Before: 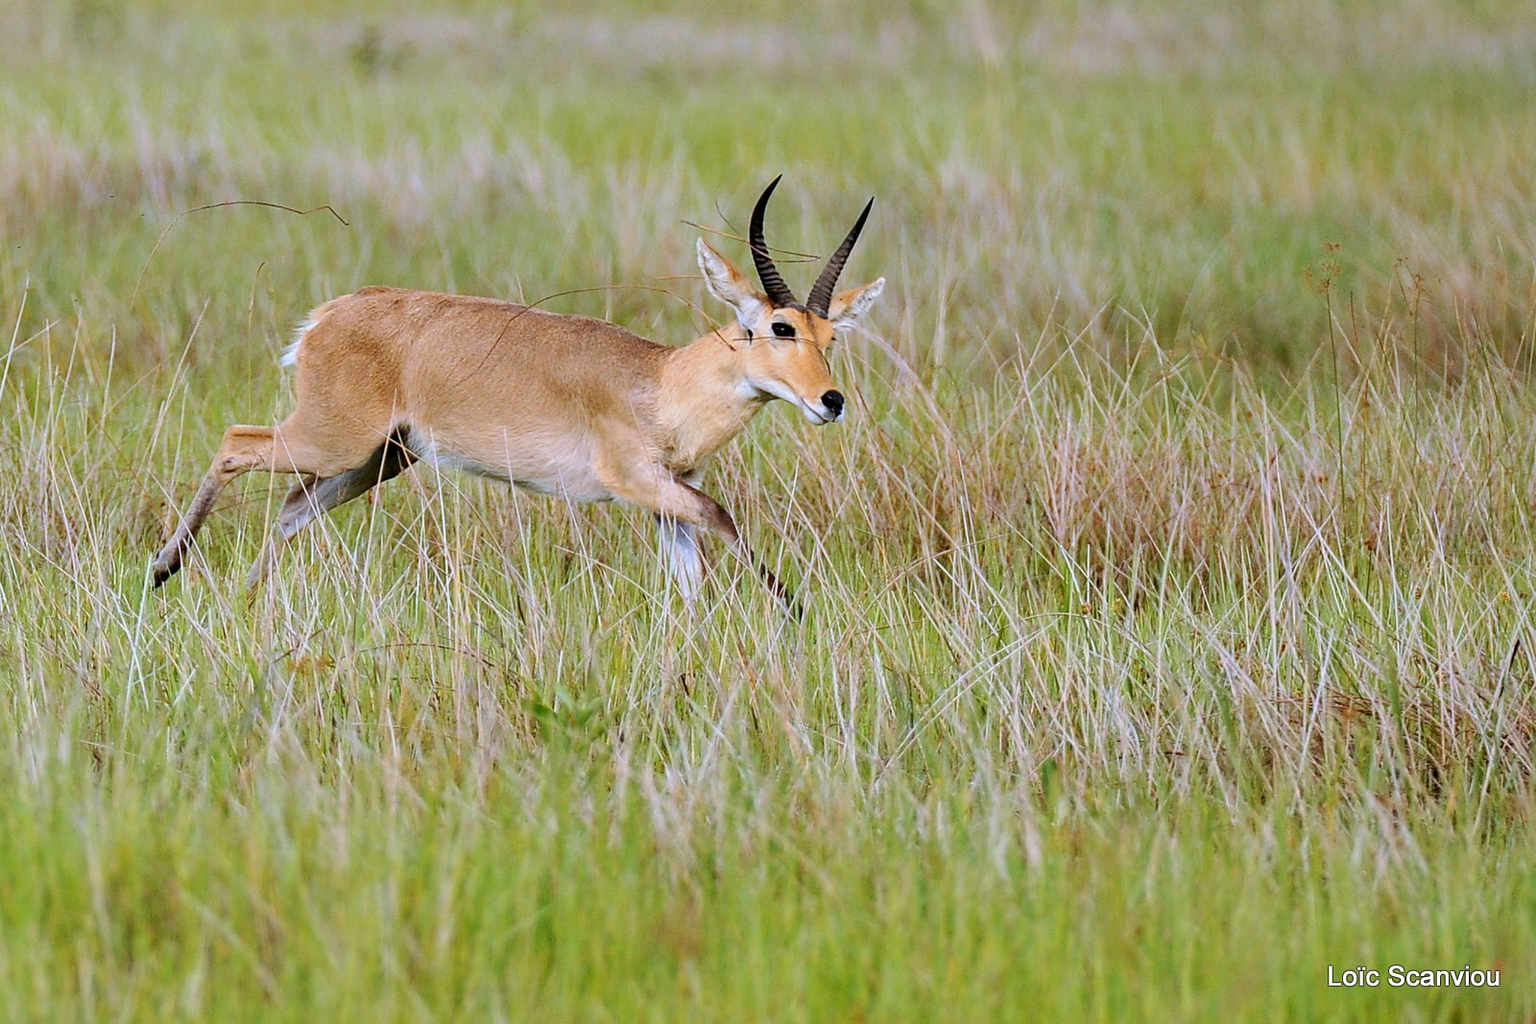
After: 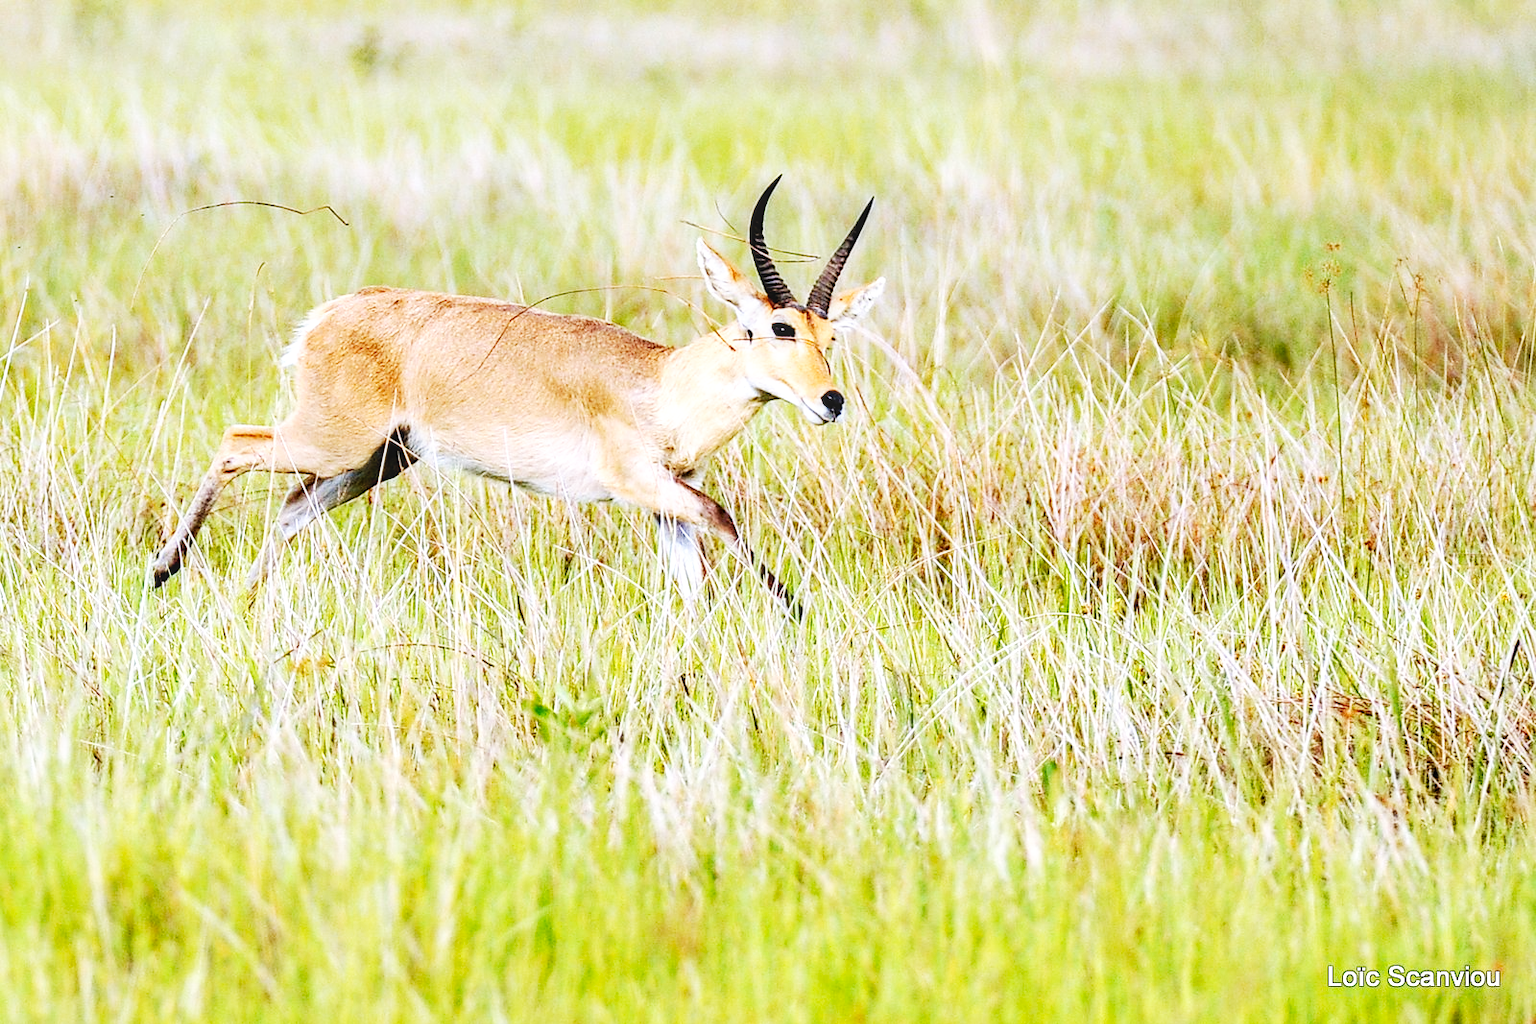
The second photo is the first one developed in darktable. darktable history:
base curve: curves: ch0 [(0, 0) (0.007, 0.004) (0.027, 0.03) (0.046, 0.07) (0.207, 0.54) (0.442, 0.872) (0.673, 0.972) (1, 1)], preserve colors none
exposure: compensate highlight preservation false
local contrast: on, module defaults
